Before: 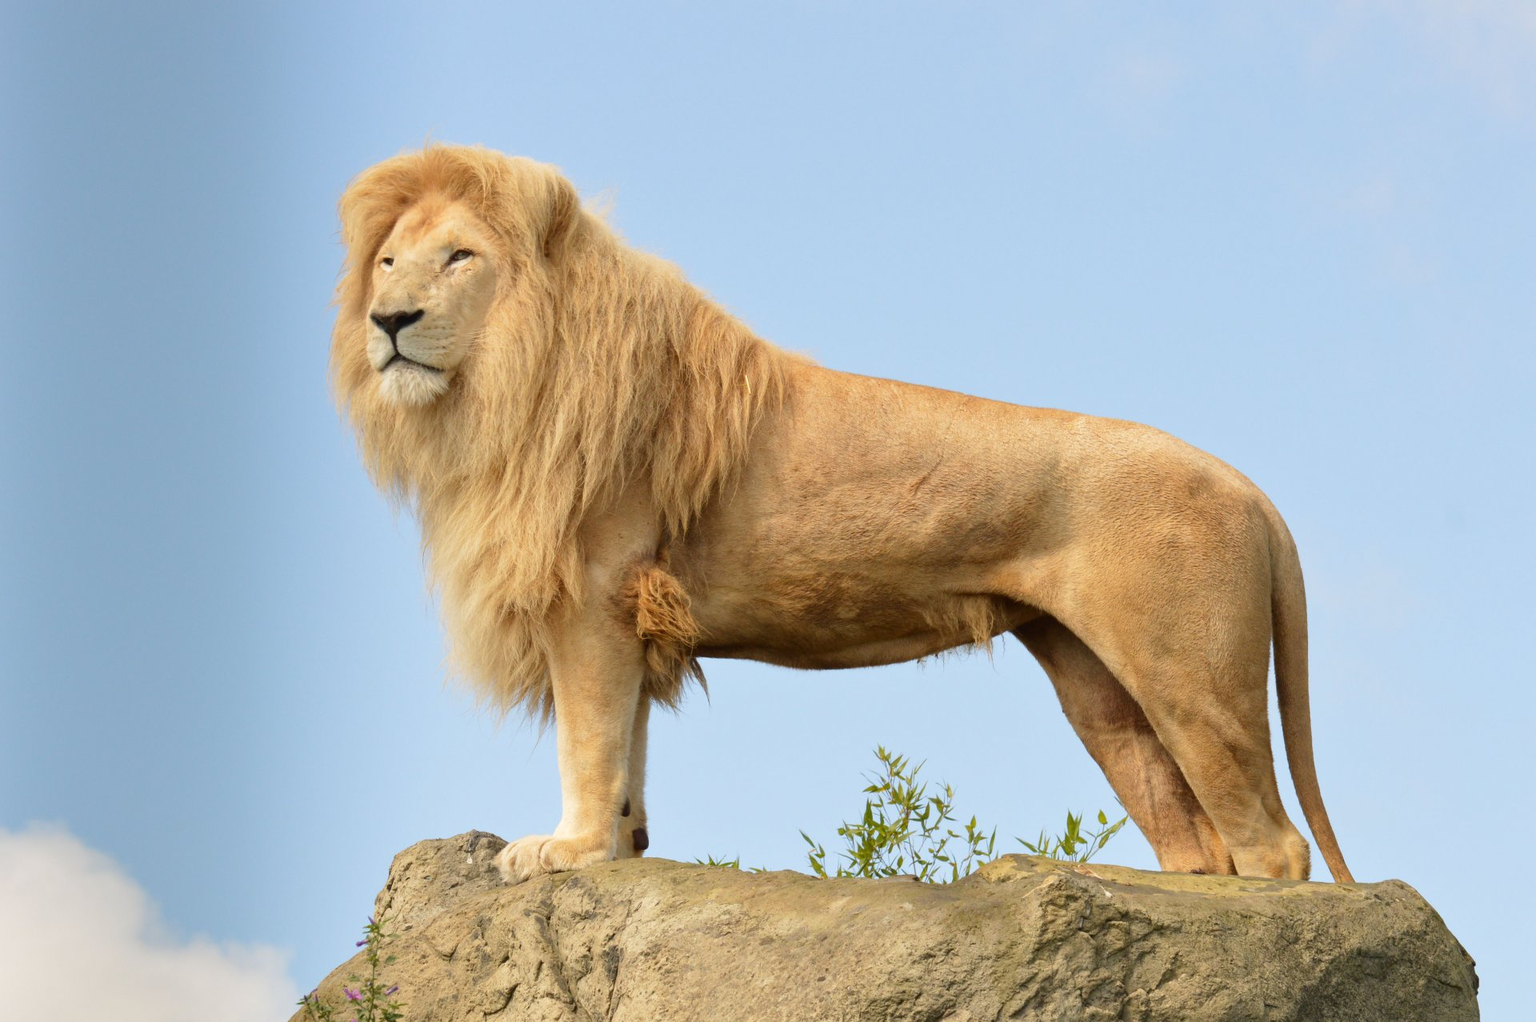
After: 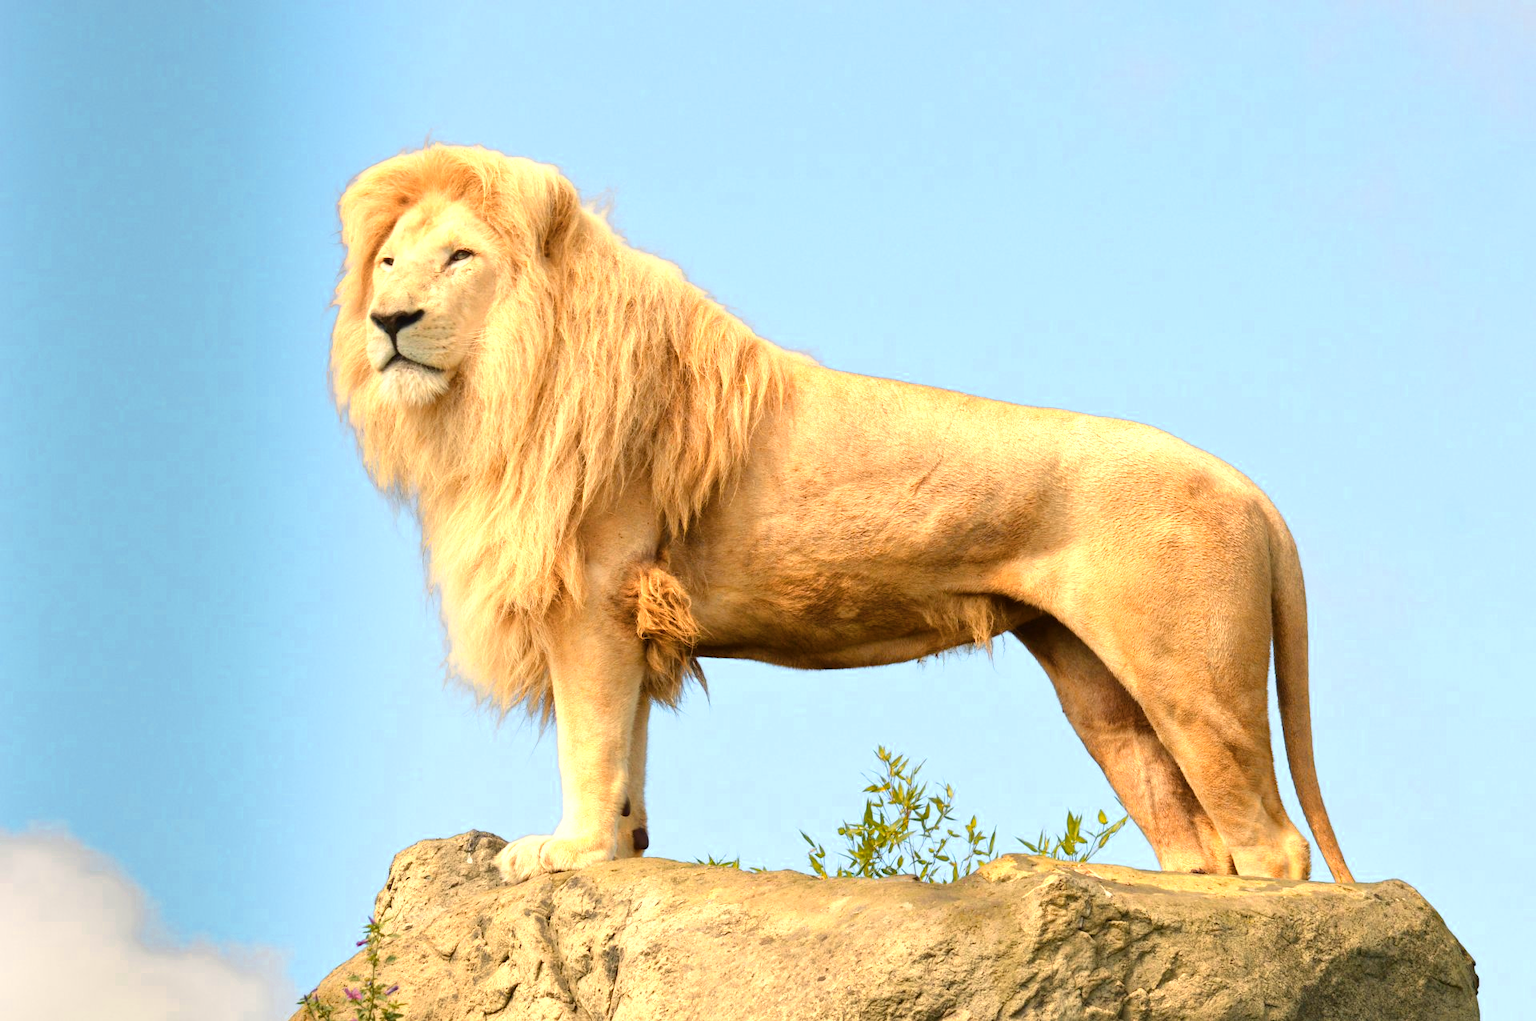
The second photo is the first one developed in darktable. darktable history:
color zones: curves: ch0 [(0.018, 0.548) (0.197, 0.654) (0.425, 0.447) (0.605, 0.658) (0.732, 0.579)]; ch1 [(0.105, 0.531) (0.224, 0.531) (0.386, 0.39) (0.618, 0.456) (0.732, 0.456) (0.956, 0.421)]; ch2 [(0.039, 0.583) (0.215, 0.465) (0.399, 0.544) (0.465, 0.548) (0.614, 0.447) (0.724, 0.43) (0.882, 0.623) (0.956, 0.632)]
velvia: strength 21.76%
color balance rgb: perceptual saturation grading › global saturation 25%, global vibrance 20%
